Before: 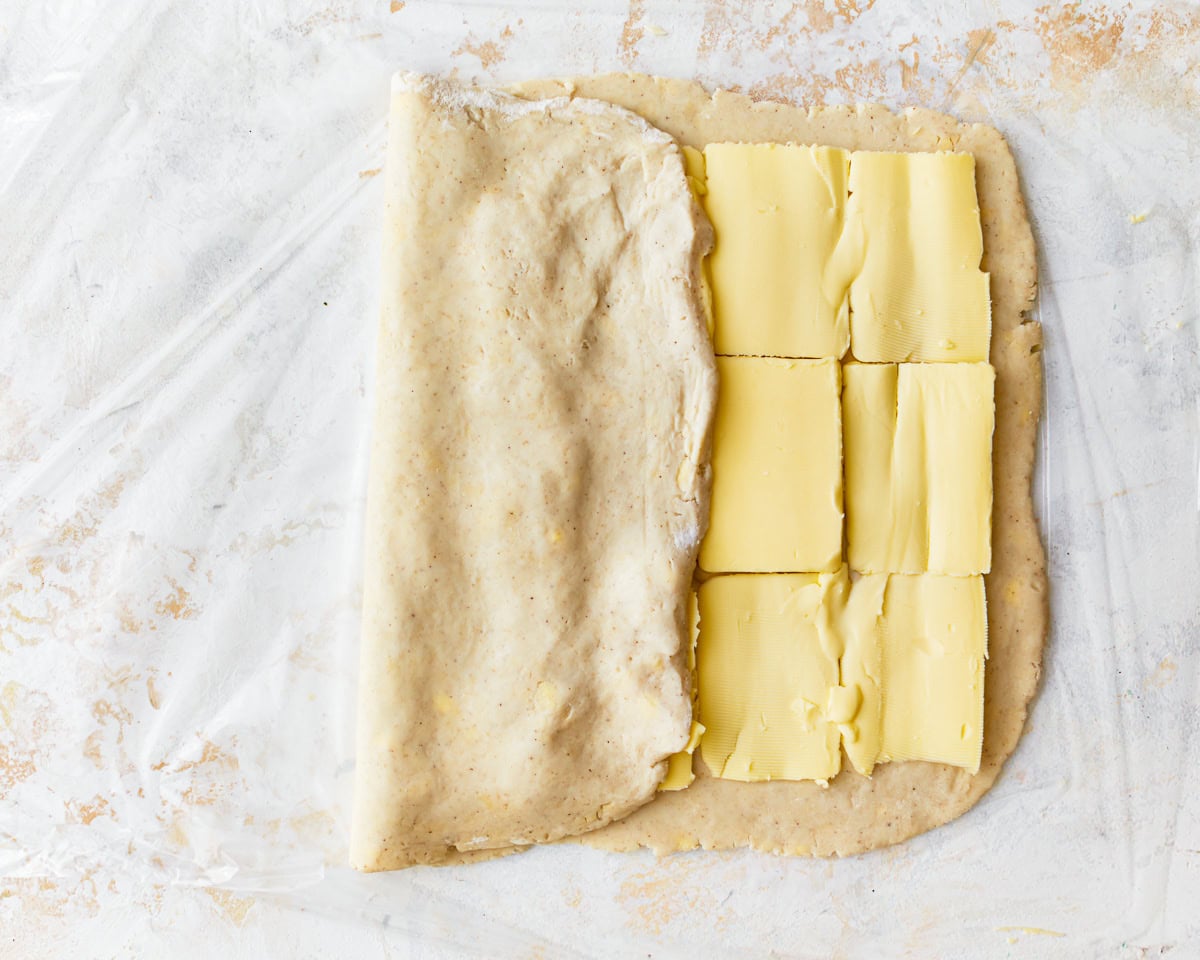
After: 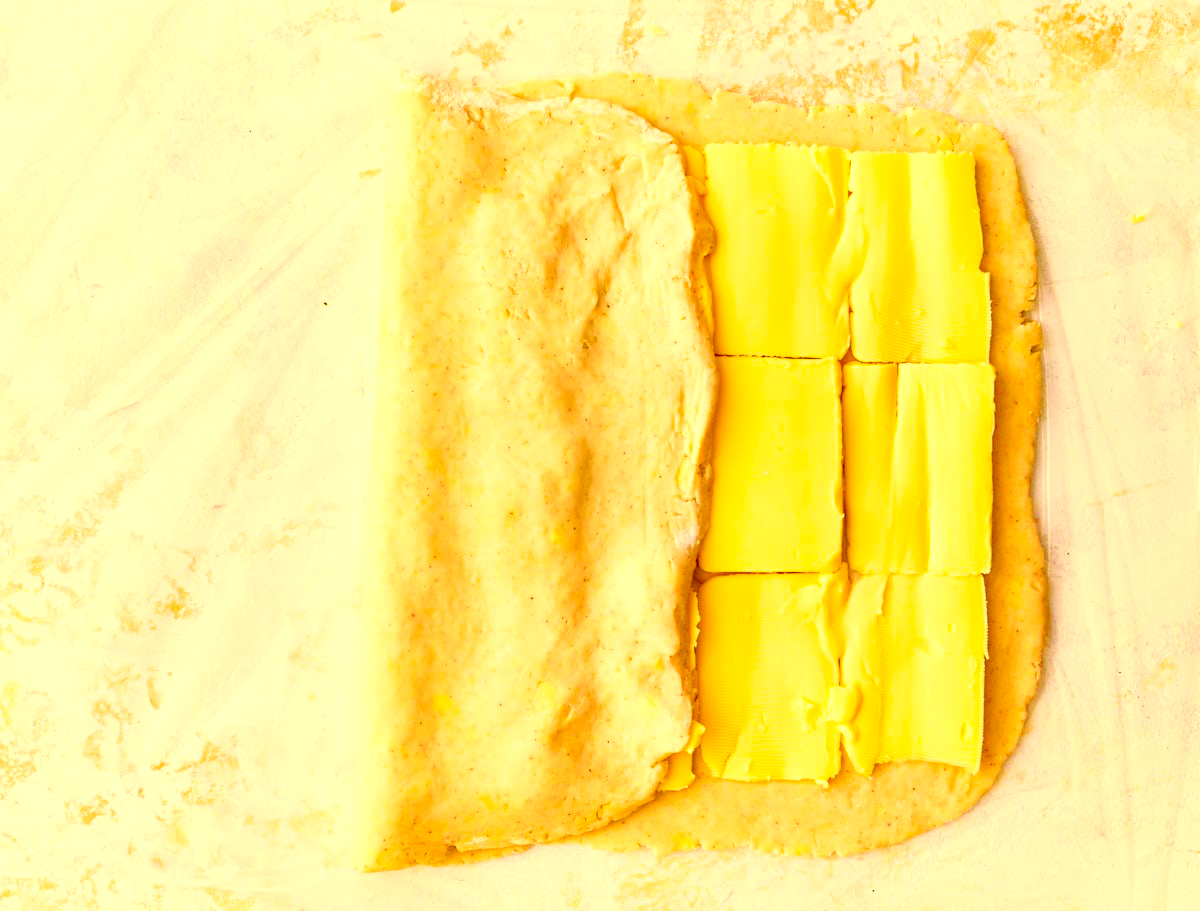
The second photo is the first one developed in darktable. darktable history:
exposure: black level correction 0.005, exposure 0.417 EV, compensate highlight preservation false
rotate and perspective: crop left 0, crop top 0
crop and rotate: top 0%, bottom 5.097%
color correction: highlights a* 10.12, highlights b* 39.04, shadows a* 14.62, shadows b* 3.37
contrast brightness saturation: contrast 0.07, brightness 0.18, saturation 0.4
